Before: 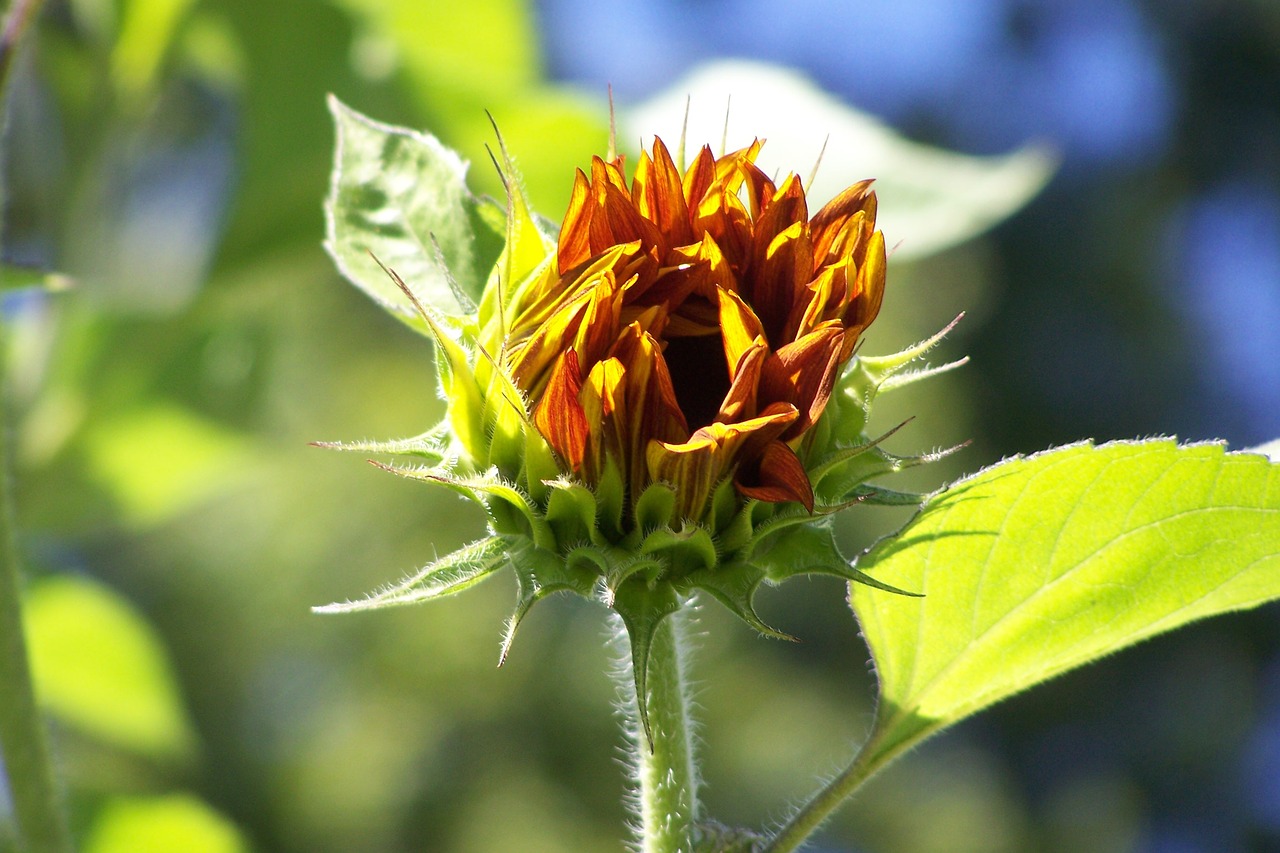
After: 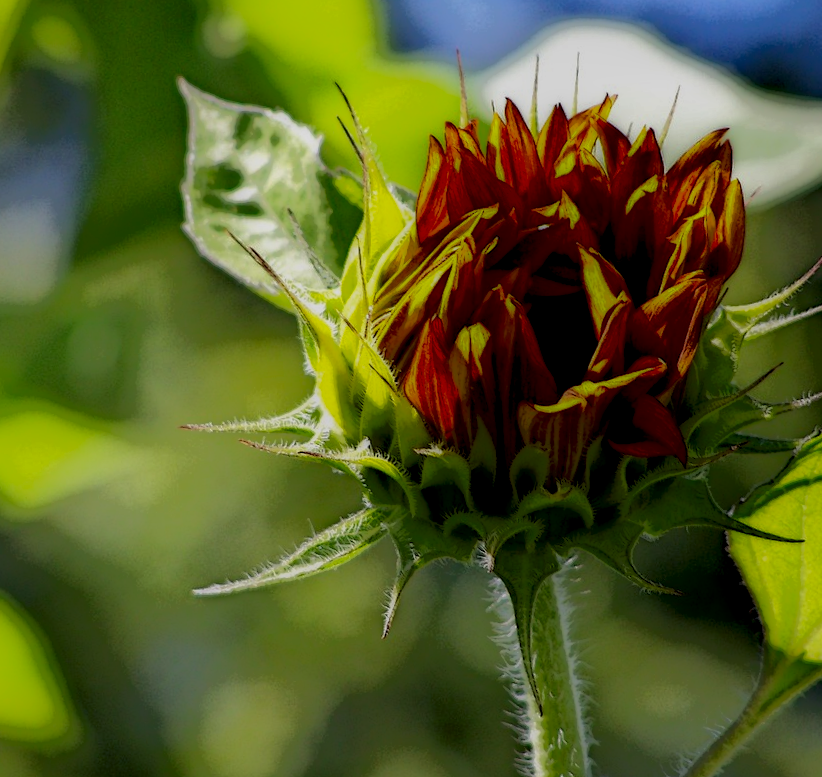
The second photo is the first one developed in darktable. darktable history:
crop and rotate: left 8.786%, right 24.548%
local contrast: highlights 0%, shadows 198%, detail 164%, midtone range 0.001
rotate and perspective: rotation -3.52°, crop left 0.036, crop right 0.964, crop top 0.081, crop bottom 0.919
